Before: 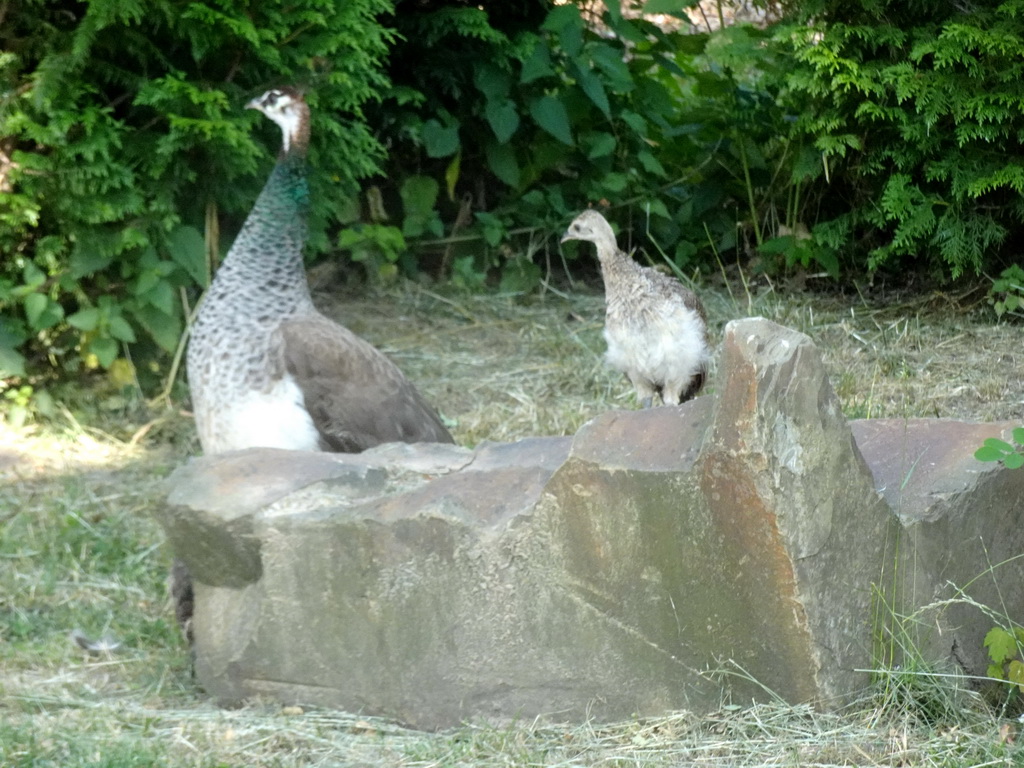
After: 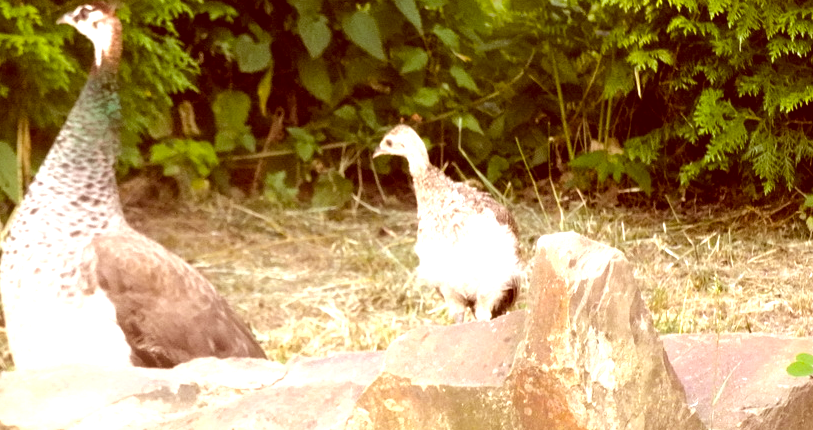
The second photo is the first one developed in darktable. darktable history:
color balance rgb: power › luminance -3.663%, power › chroma 0.545%, power › hue 40.42°, highlights gain › chroma 3.022%, highlights gain › hue 60.27°, perceptual saturation grading › global saturation 30.715%
exposure: black level correction 0, exposure 1.2 EV, compensate highlight preservation false
shadows and highlights: shadows 29.19, highlights -29.3, low approximation 0.01, soften with gaussian
crop: left 18.42%, top 11.112%, right 2.154%, bottom 32.887%
color correction: highlights a* 9.34, highlights b* 8.5, shadows a* 39.64, shadows b* 39.78, saturation 0.813
